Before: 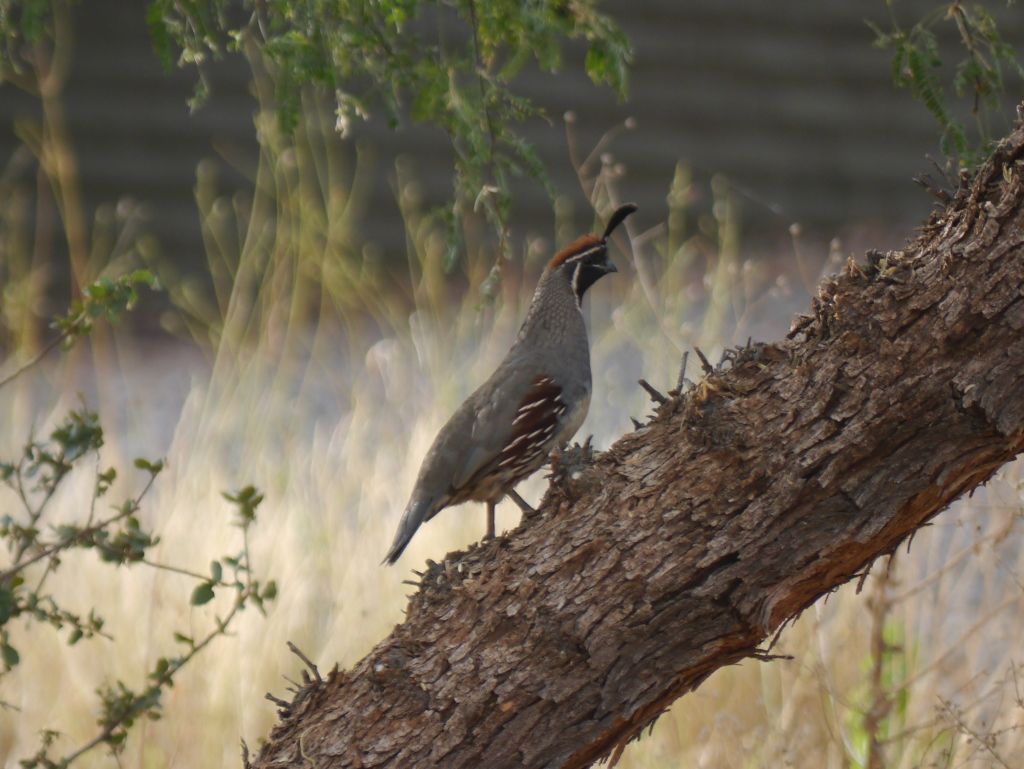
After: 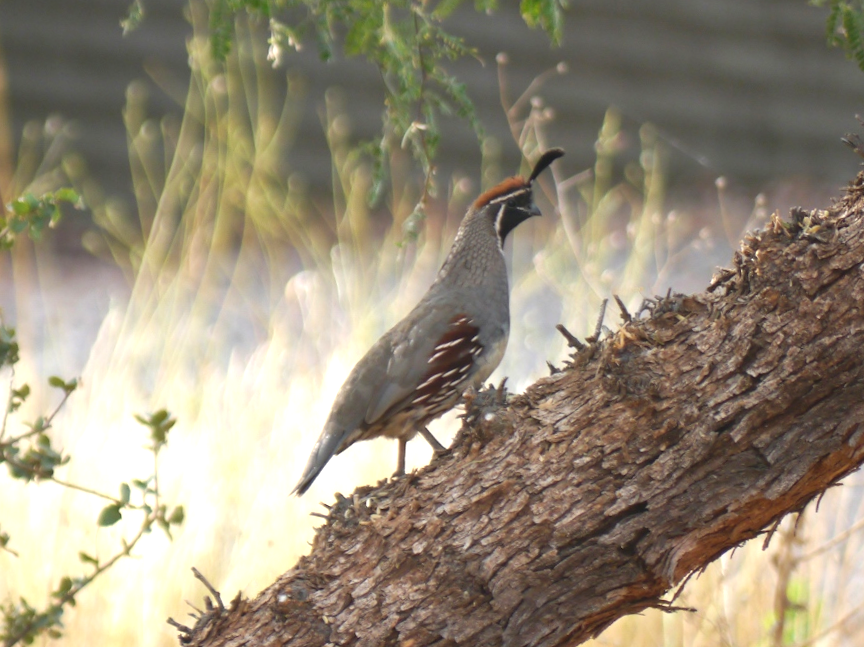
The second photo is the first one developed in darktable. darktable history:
crop and rotate: angle -3.07°, left 5.095%, top 5.203%, right 4.628%, bottom 4.769%
exposure: black level correction 0, exposure 1 EV, compensate highlight preservation false
